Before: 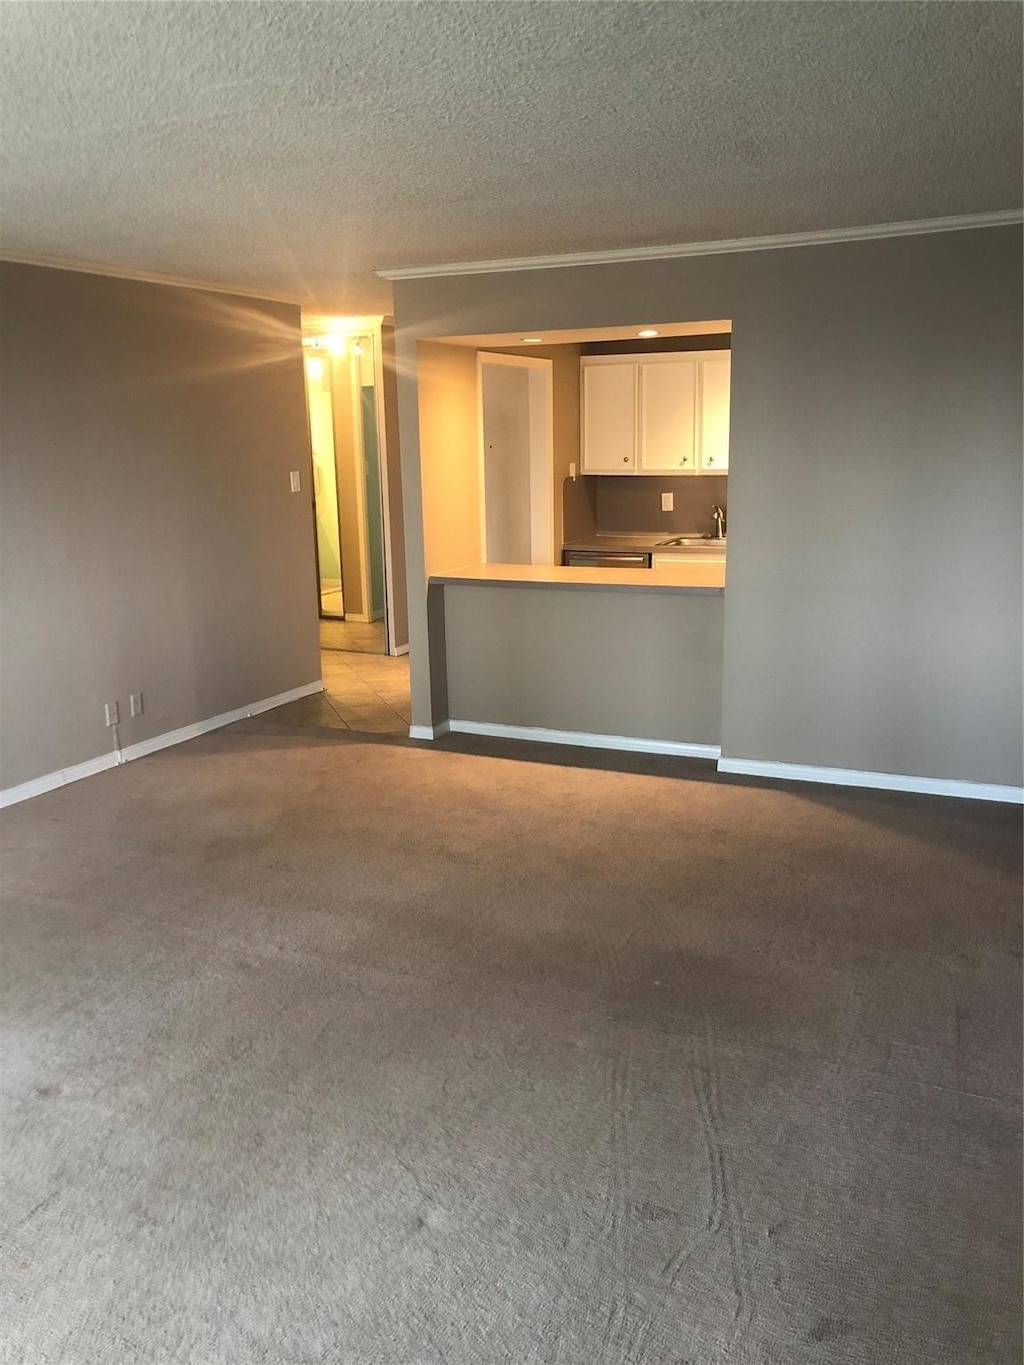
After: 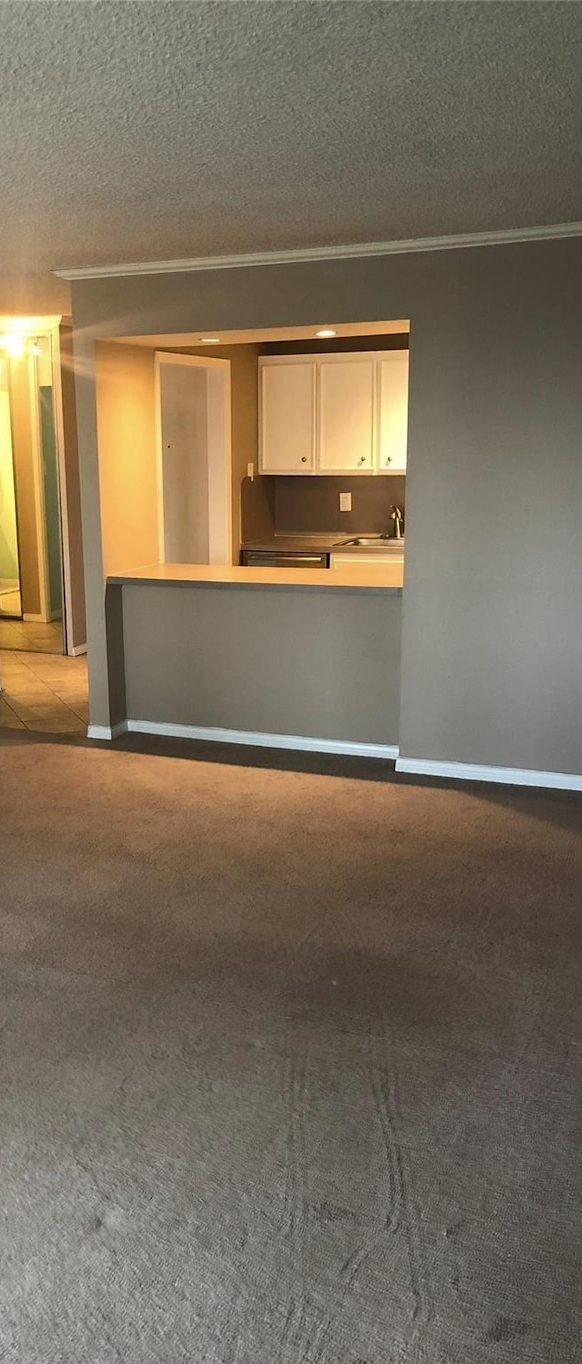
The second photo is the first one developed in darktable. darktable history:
crop: left 31.472%, top 0.004%, right 11.609%
contrast brightness saturation: brightness -0.088
